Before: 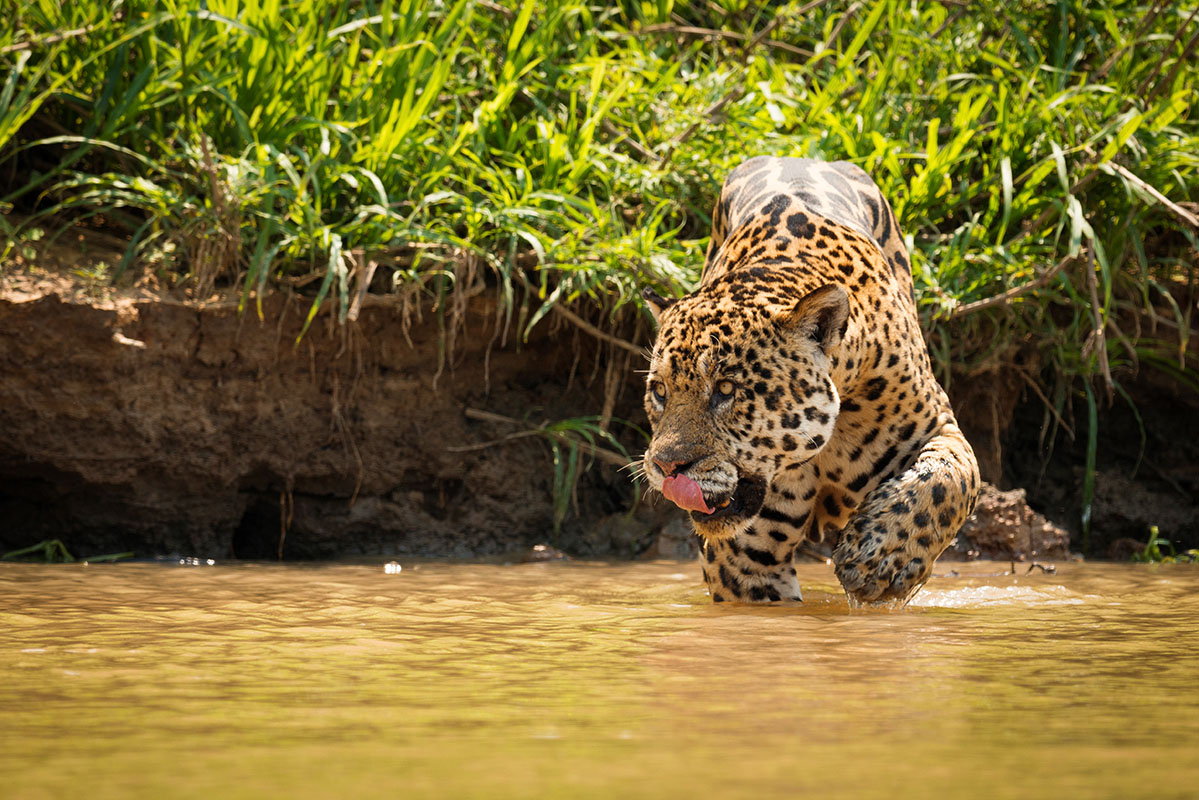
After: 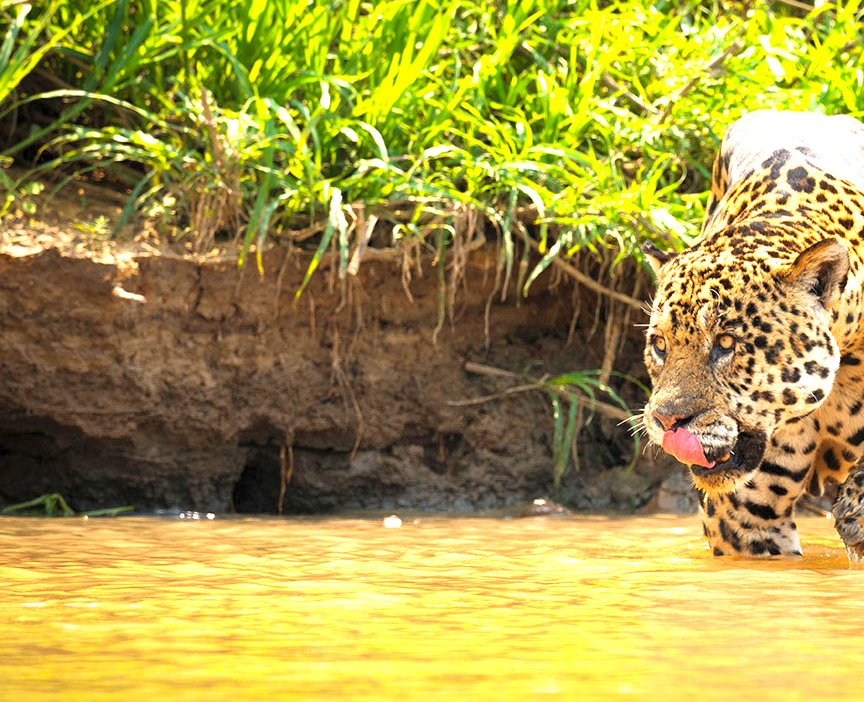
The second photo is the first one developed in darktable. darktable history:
crop: top 5.803%, right 27.864%, bottom 5.804%
white balance: red 0.98, blue 1.034
contrast brightness saturation: brightness 0.09, saturation 0.19
exposure: exposure 1.15 EV, compensate highlight preservation false
